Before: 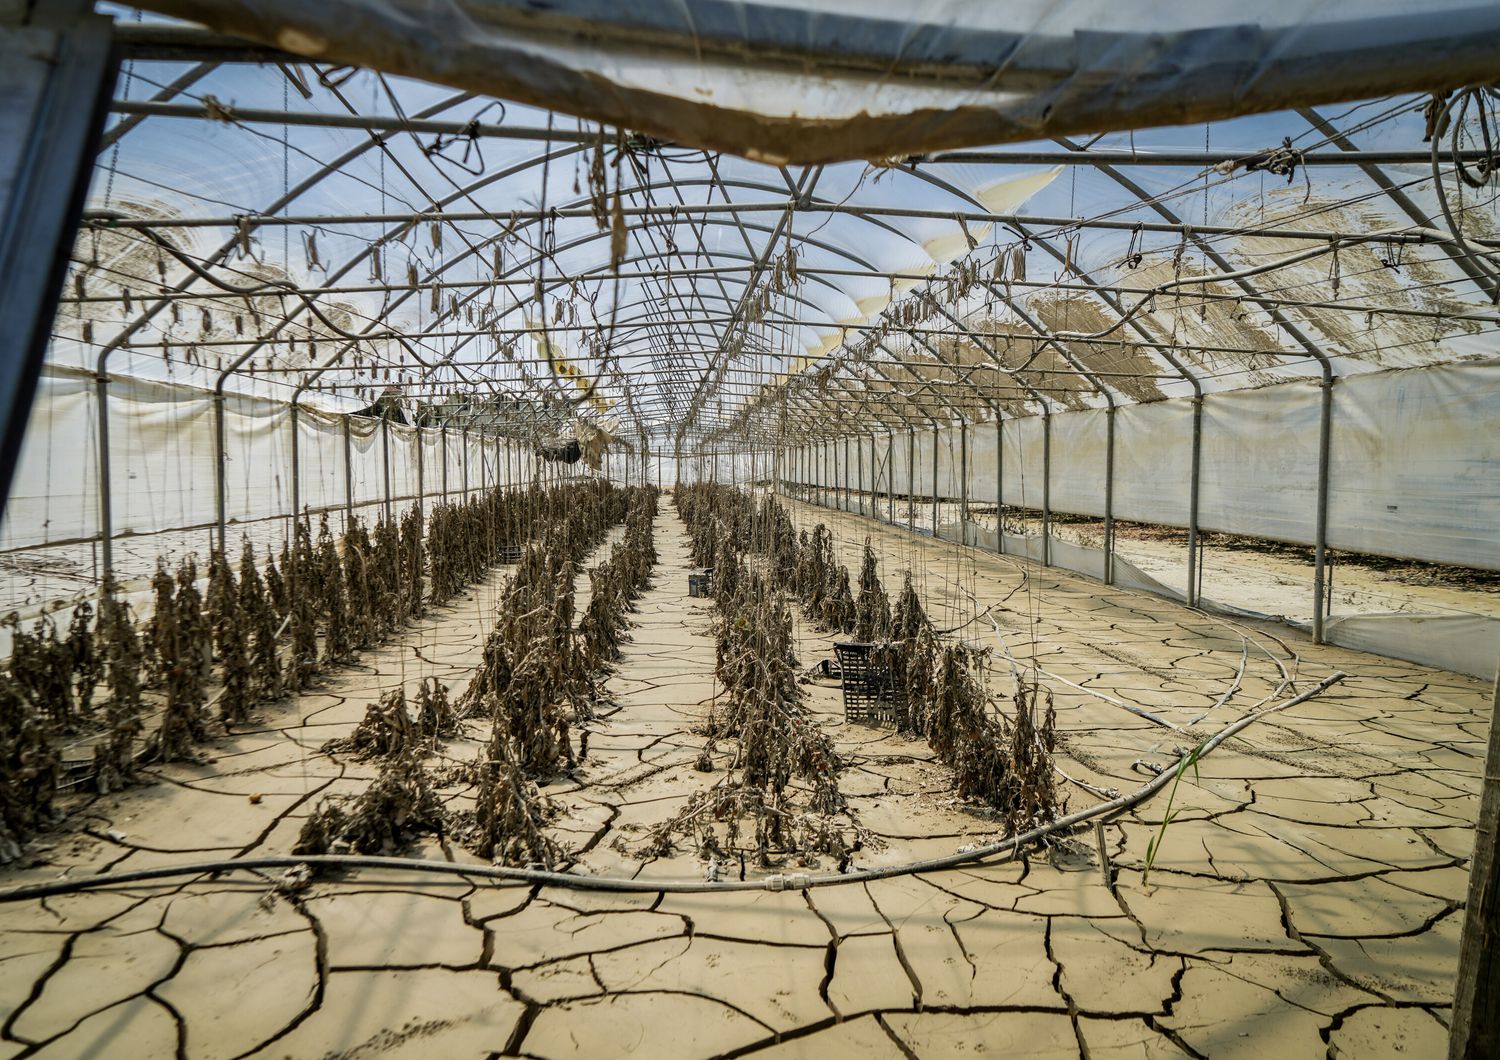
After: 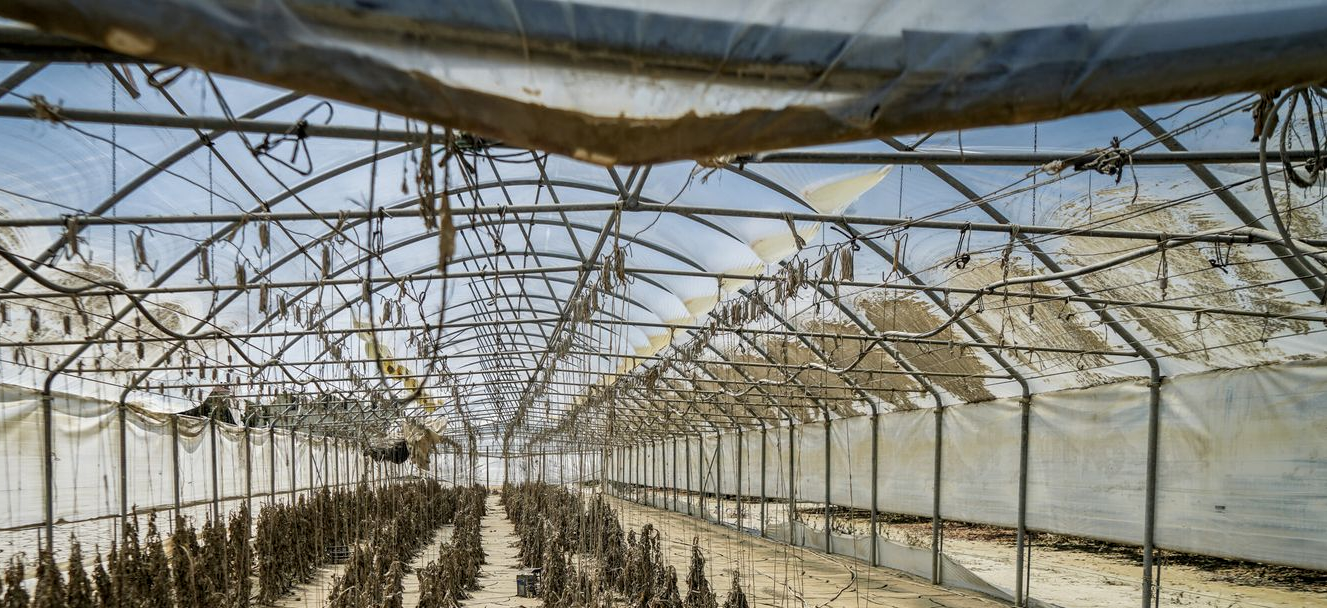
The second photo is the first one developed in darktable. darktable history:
local contrast: highlights 101%, shadows 100%, detail 119%, midtone range 0.2
crop and rotate: left 11.493%, bottom 42.623%
